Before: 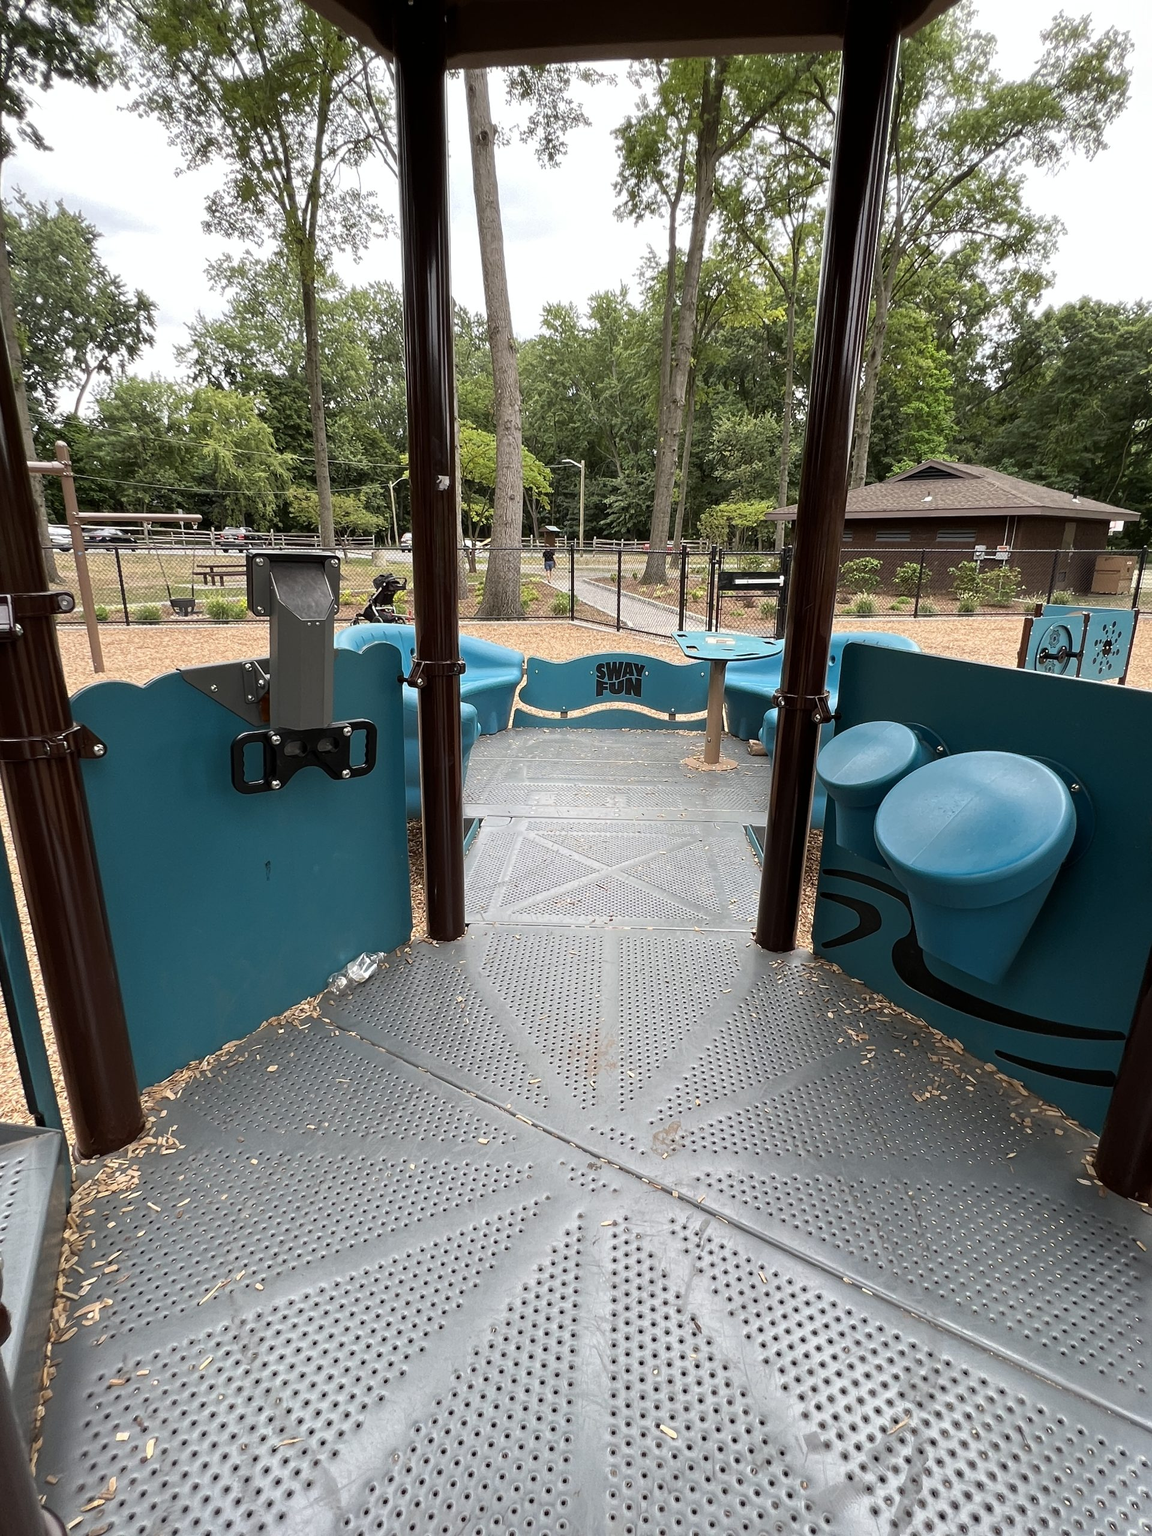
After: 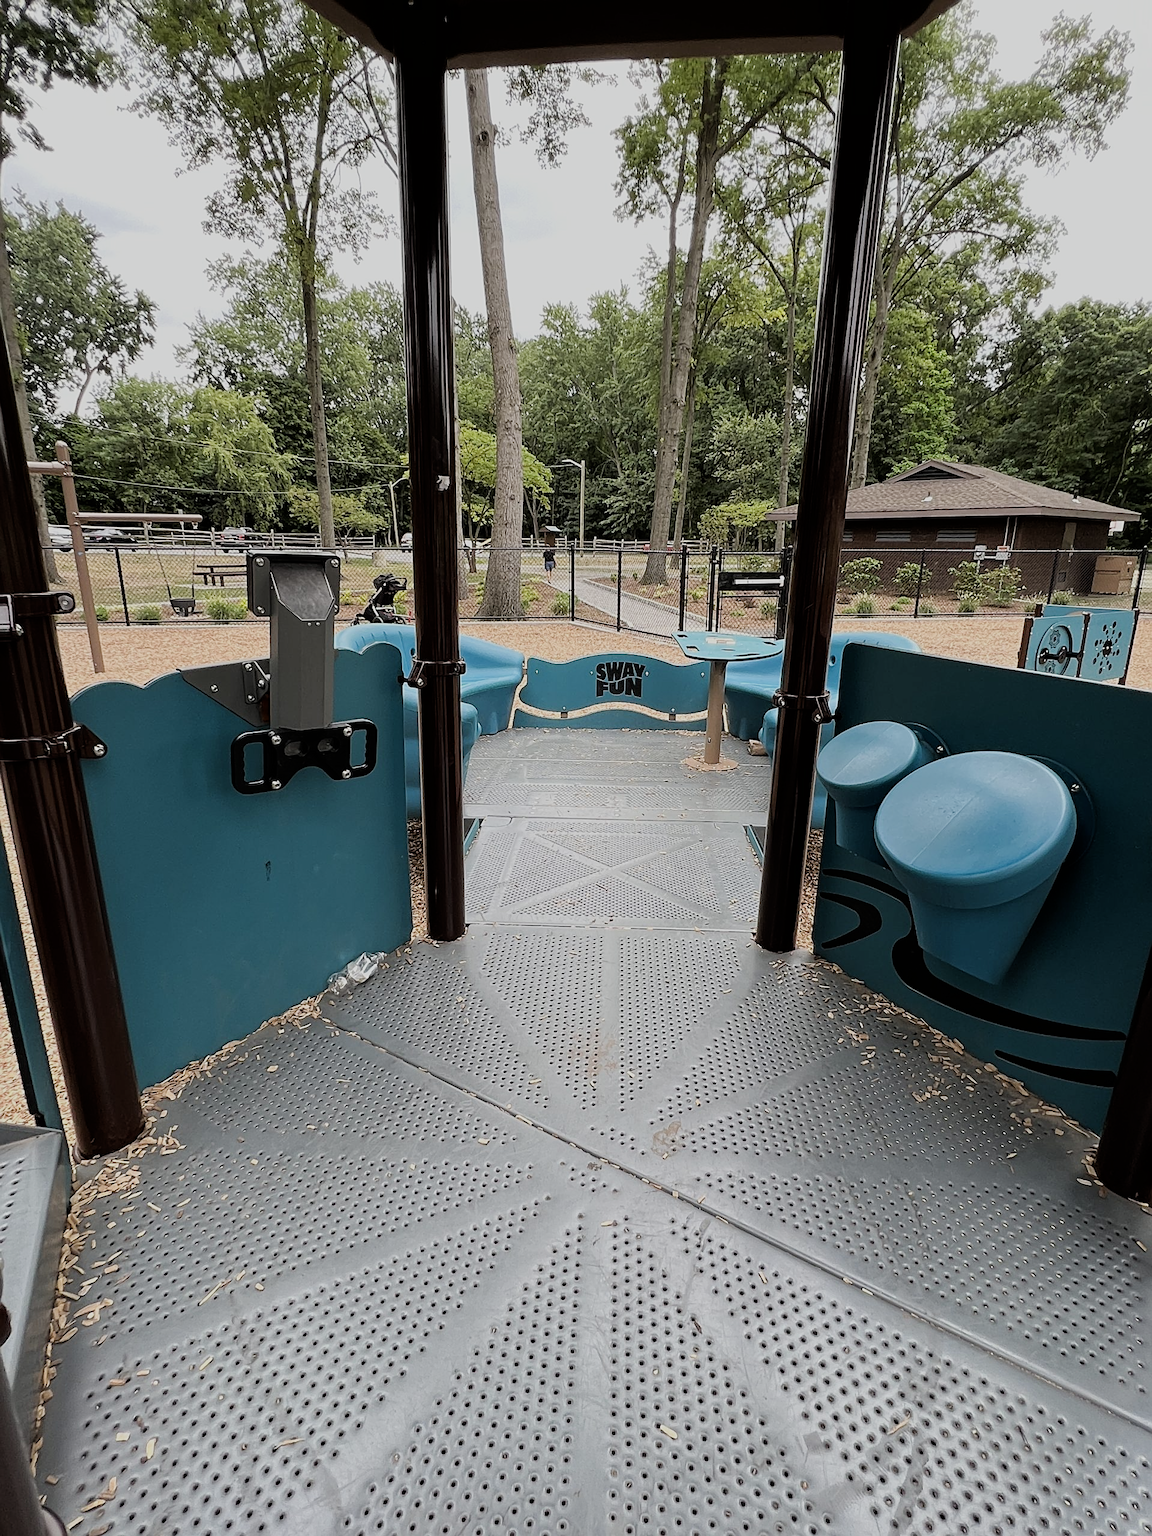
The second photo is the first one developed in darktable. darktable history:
sharpen: on, module defaults
contrast brightness saturation: saturation -0.053
filmic rgb: black relative exposure -7.49 EV, white relative exposure 4.86 EV, hardness 3.4
